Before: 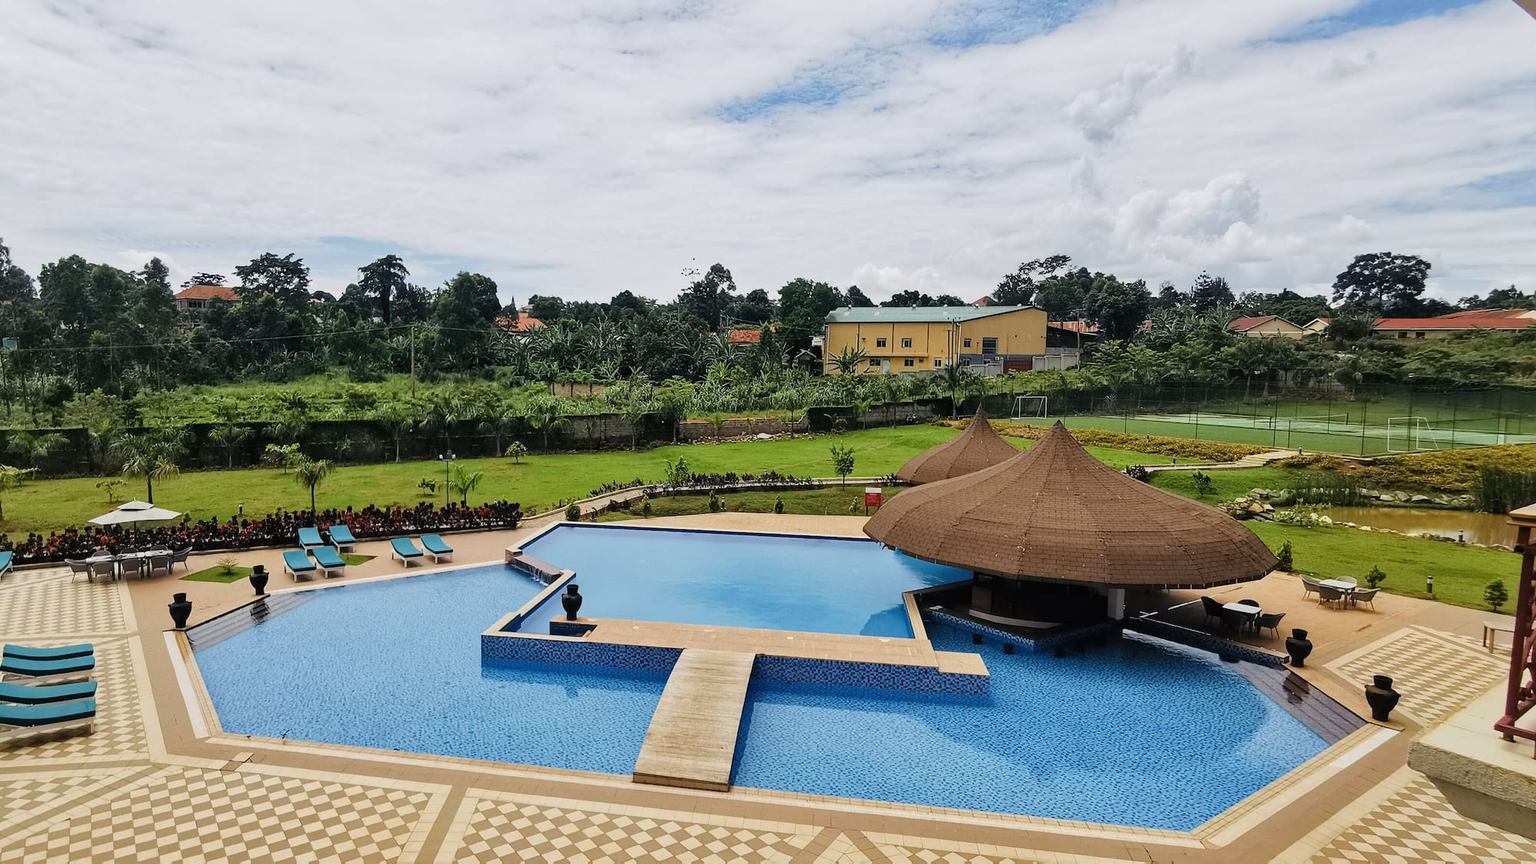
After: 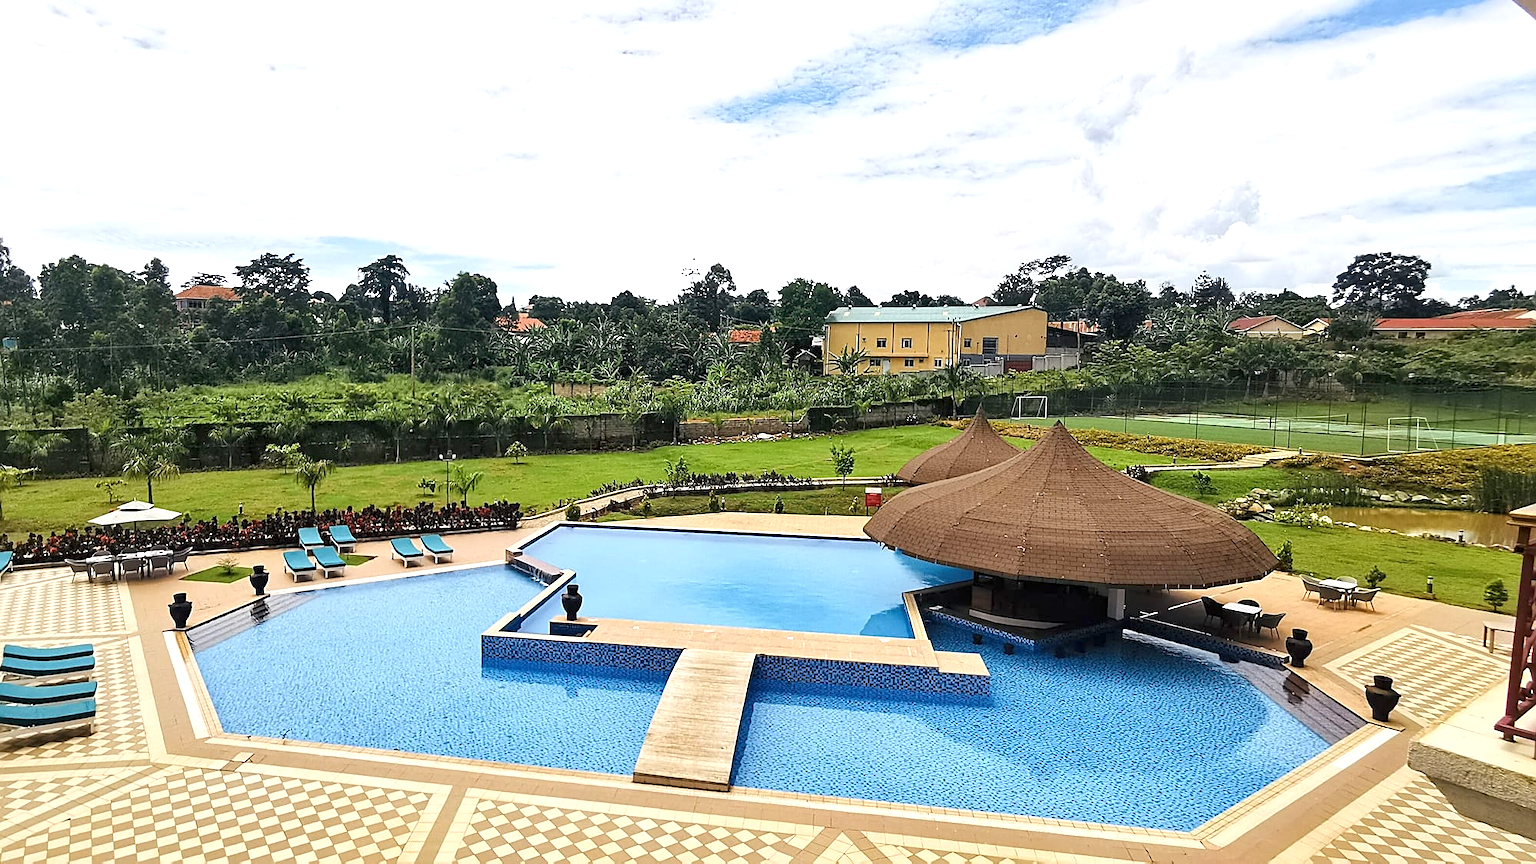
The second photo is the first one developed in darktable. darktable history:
sharpen: on, module defaults
exposure: black level correction 0.001, exposure 0.955 EV, compensate highlight preservation false
tone equalizer: -8 EV 0.245 EV, -7 EV 0.432 EV, -6 EV 0.451 EV, -5 EV 0.211 EV, -3 EV -0.26 EV, -2 EV -0.434 EV, -1 EV -0.436 EV, +0 EV -0.253 EV, mask exposure compensation -0.488 EV
